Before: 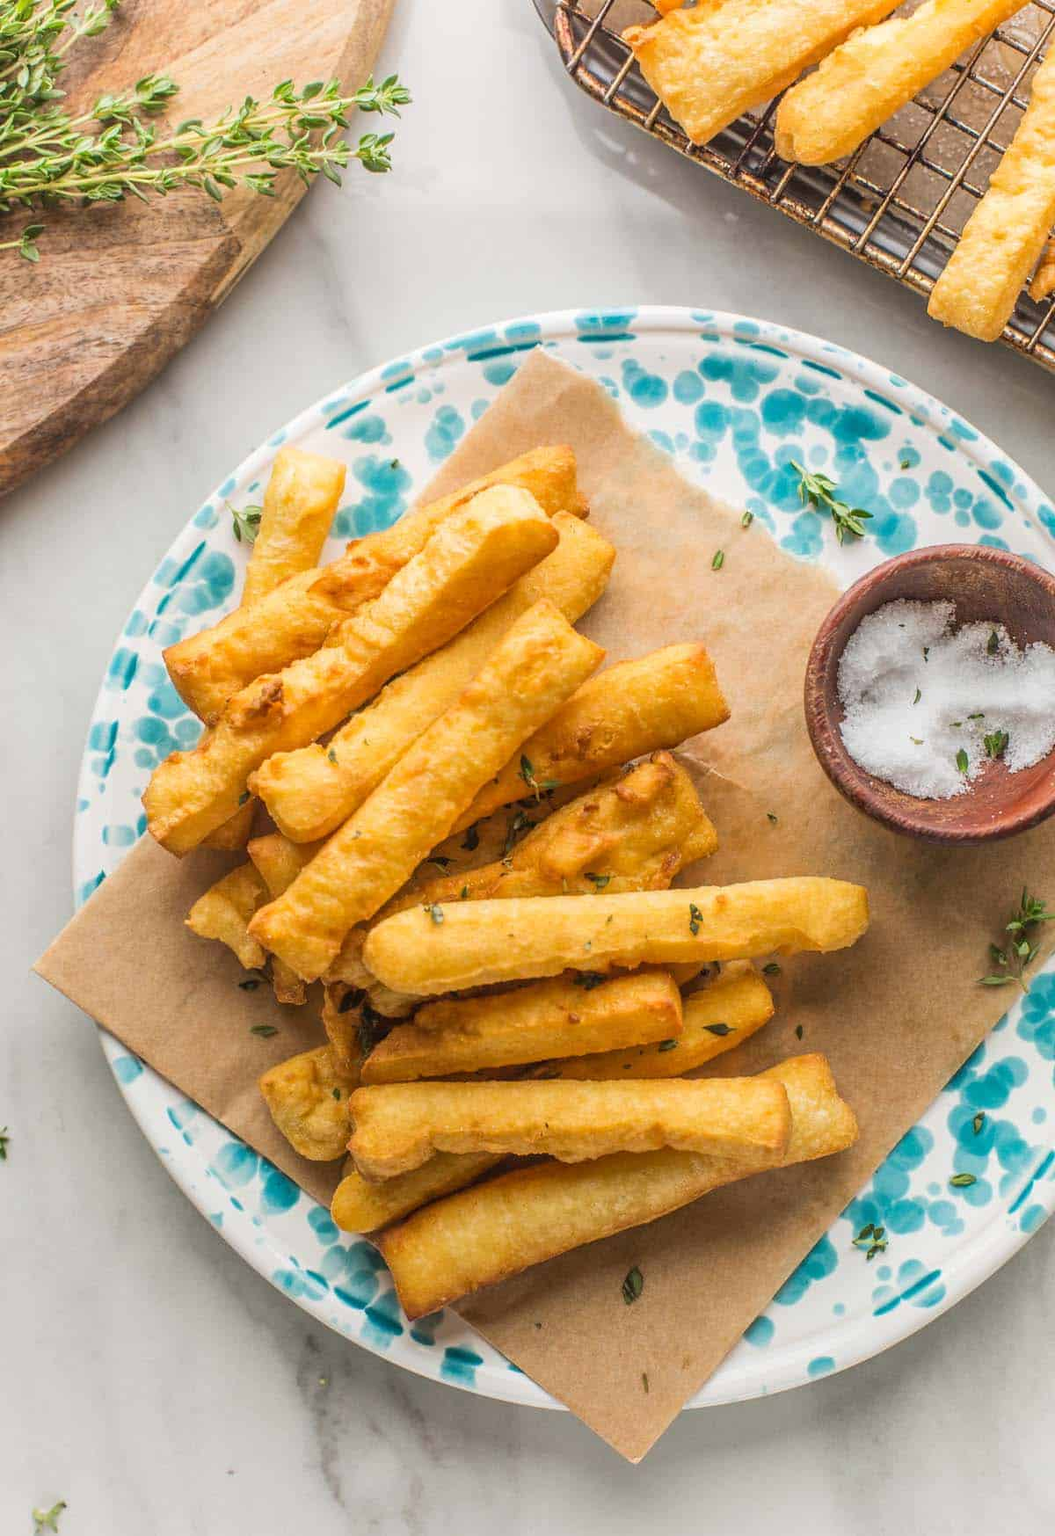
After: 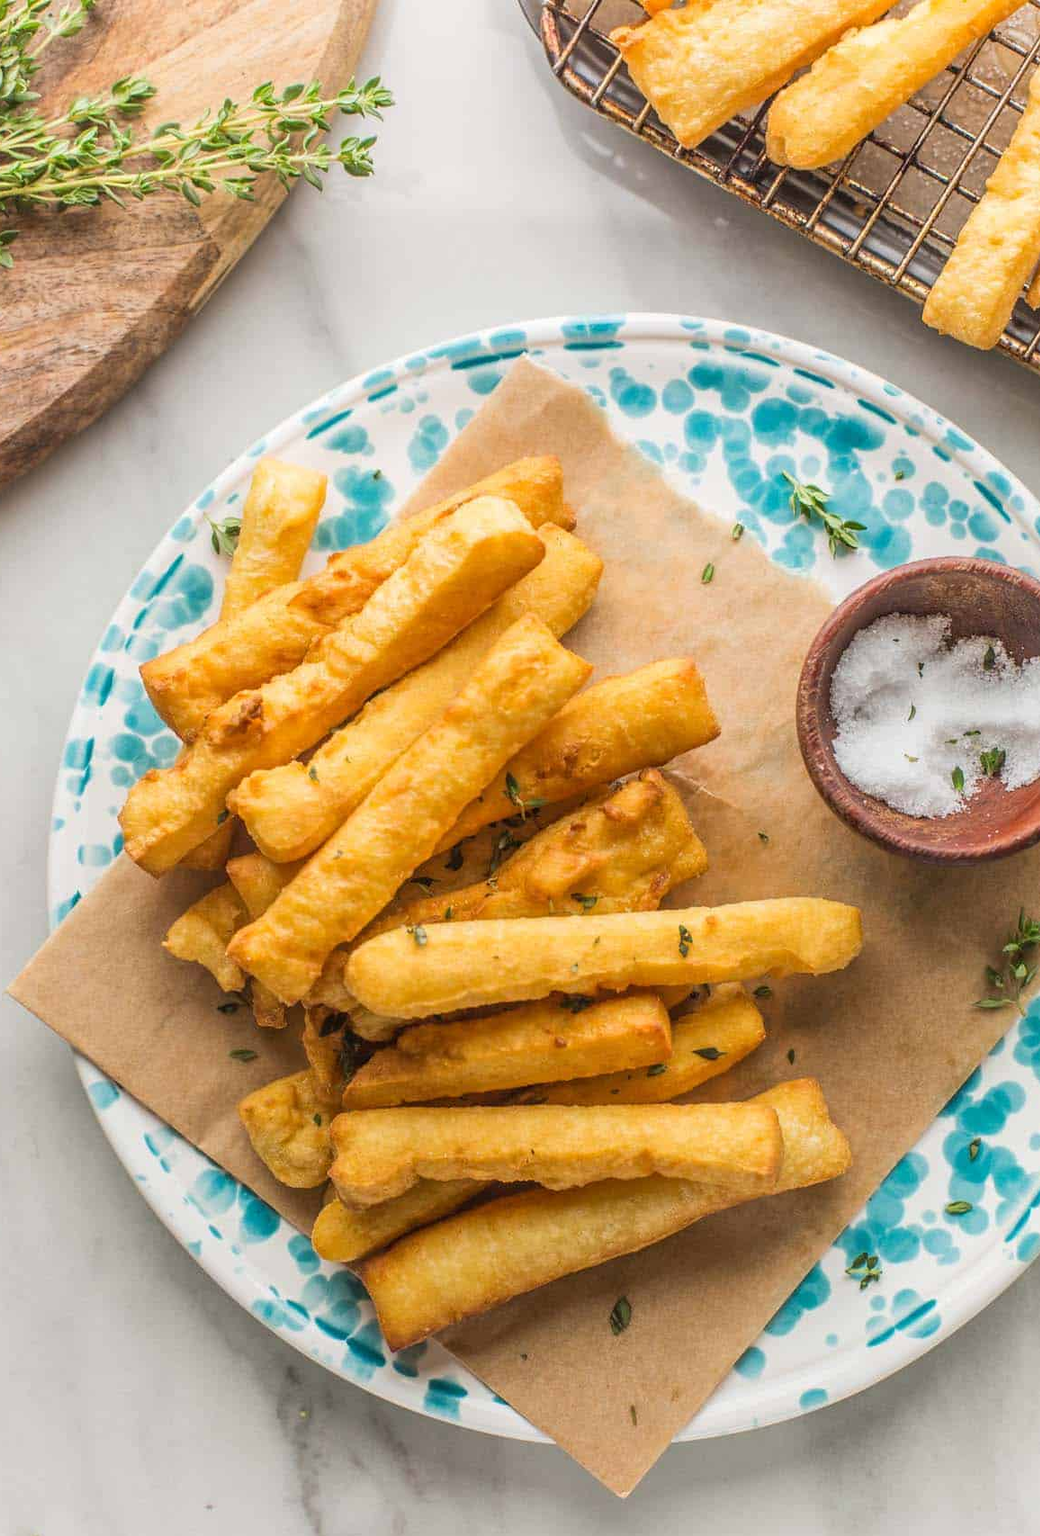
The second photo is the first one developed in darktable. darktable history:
crop and rotate: left 2.536%, right 1.107%, bottom 2.246%
